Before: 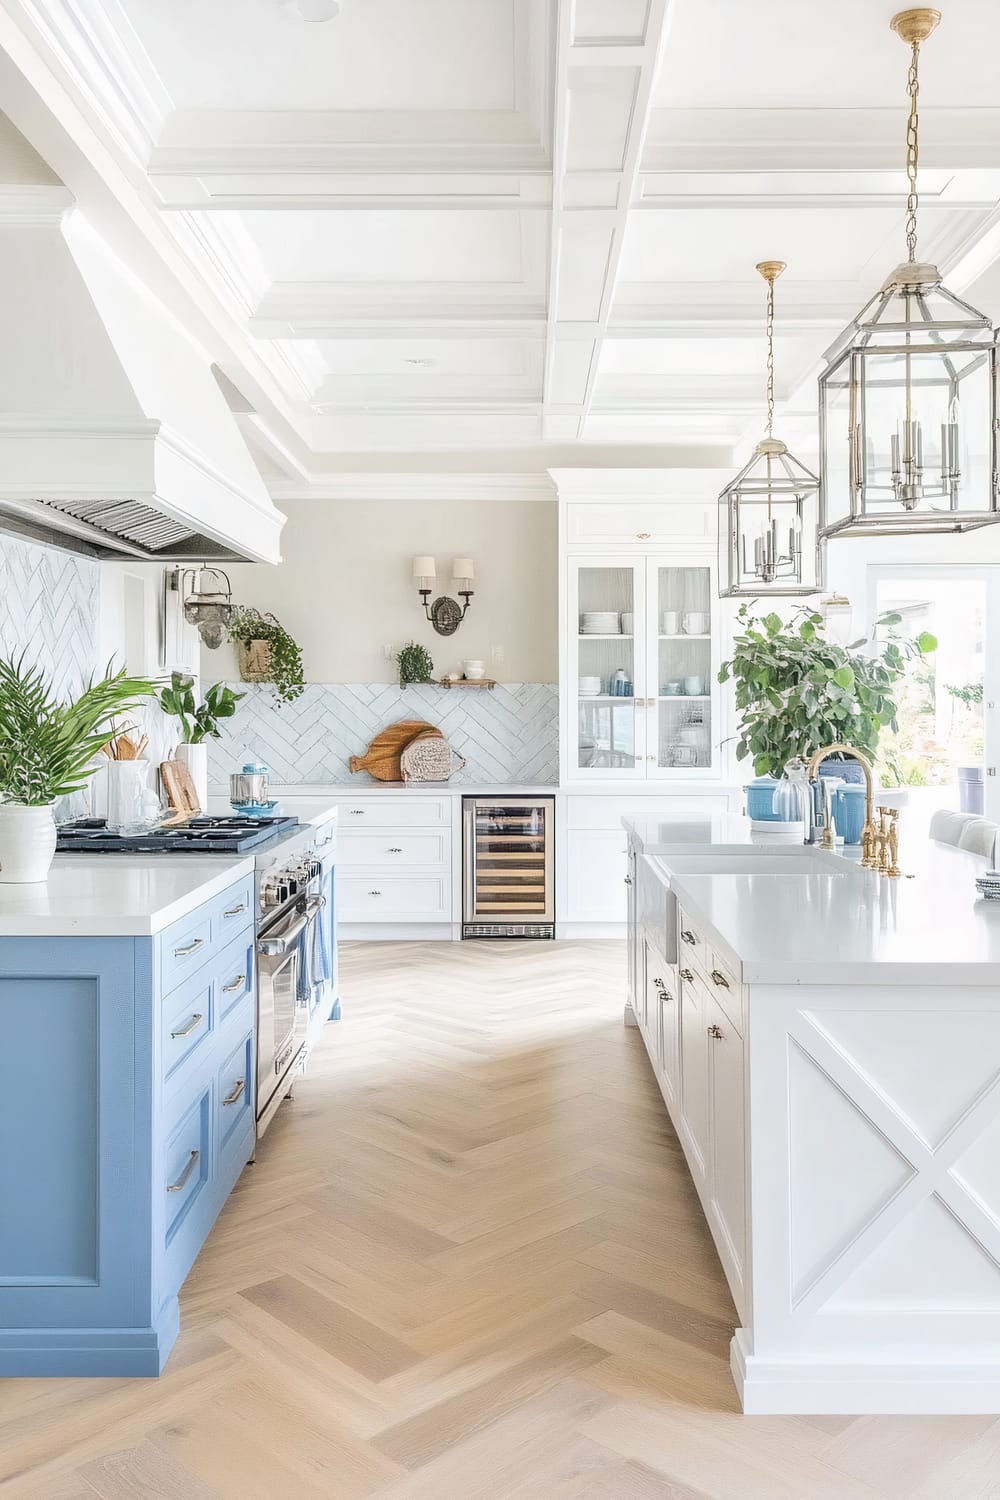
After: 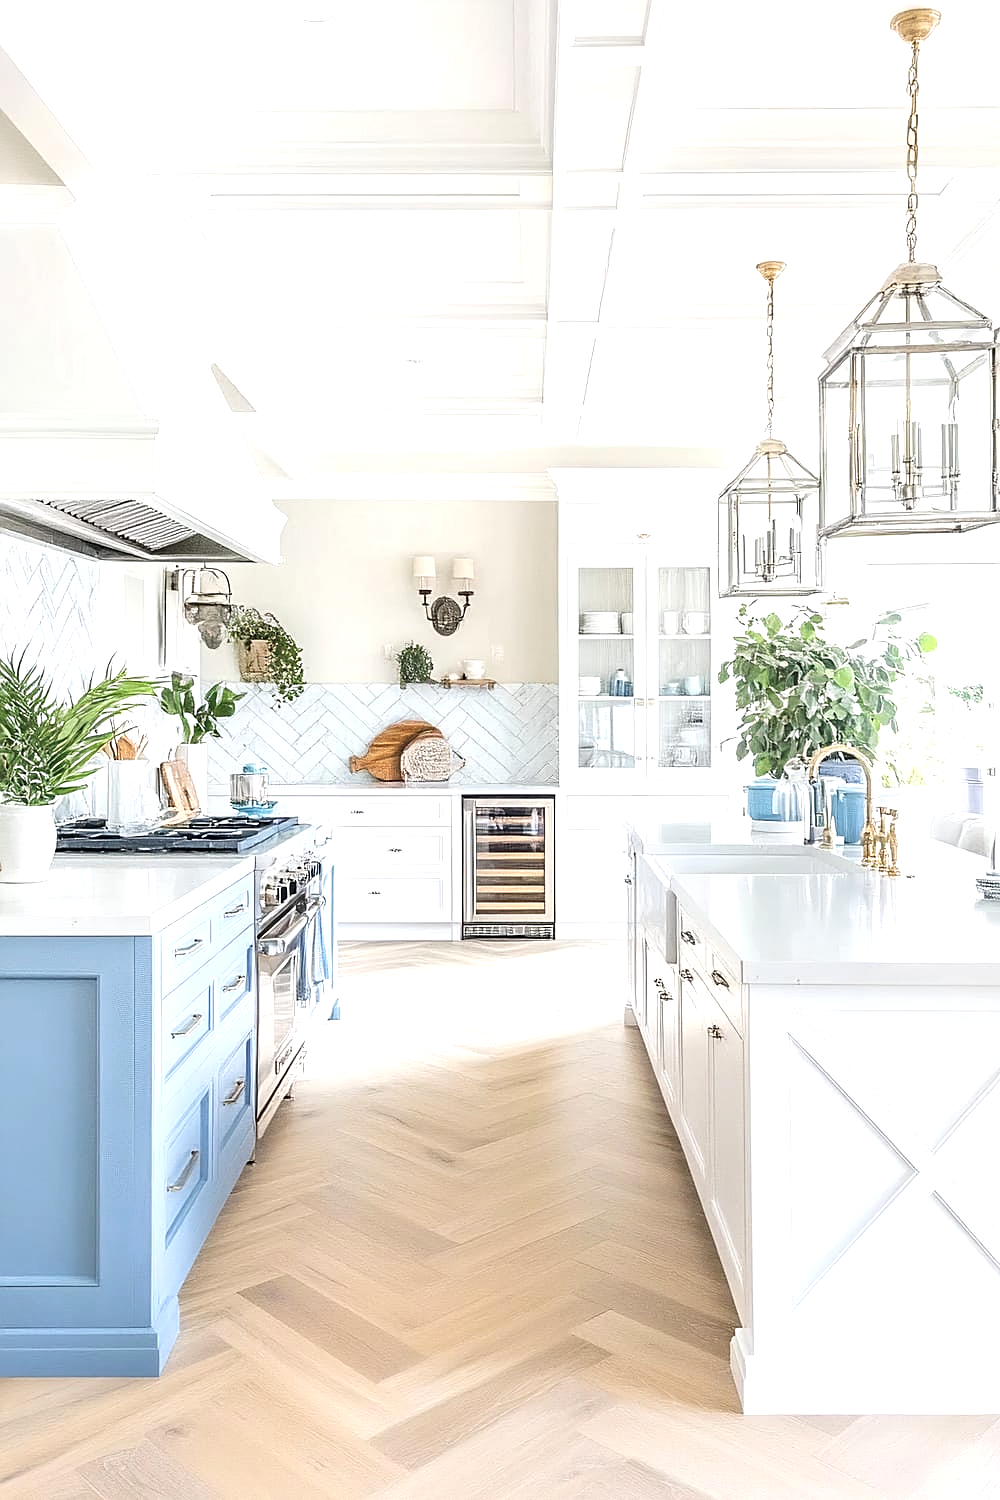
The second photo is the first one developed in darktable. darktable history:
sharpen: on, module defaults
contrast brightness saturation: saturation -0.056
tone curve: color space Lab, linked channels, preserve colors none
exposure: black level correction -0.002, exposure 0.532 EV, compensate highlight preservation false
